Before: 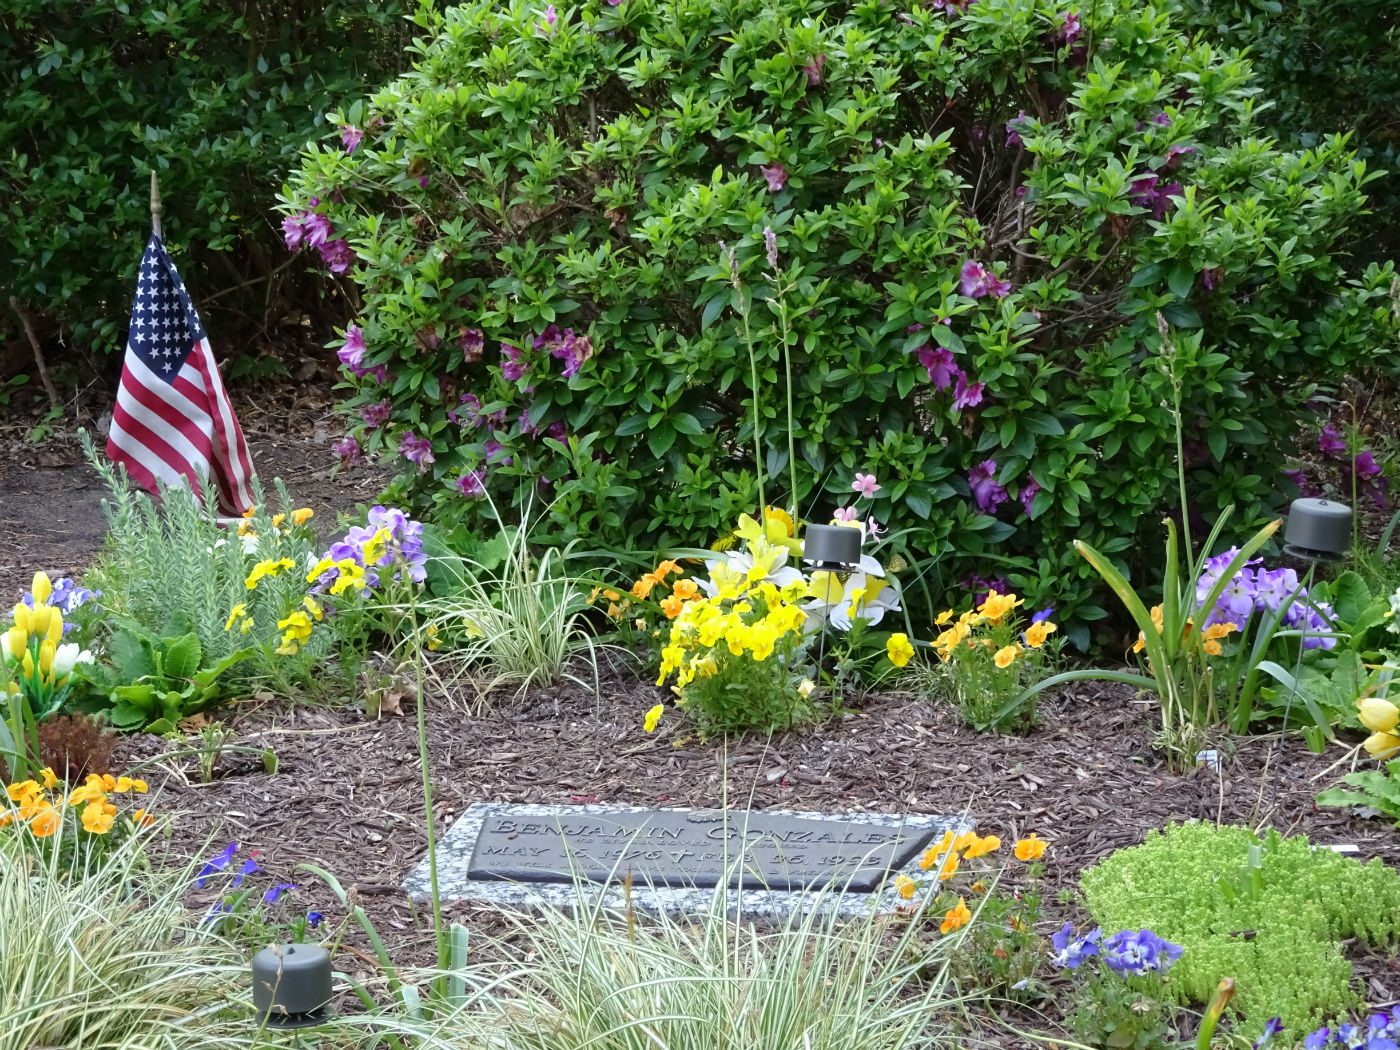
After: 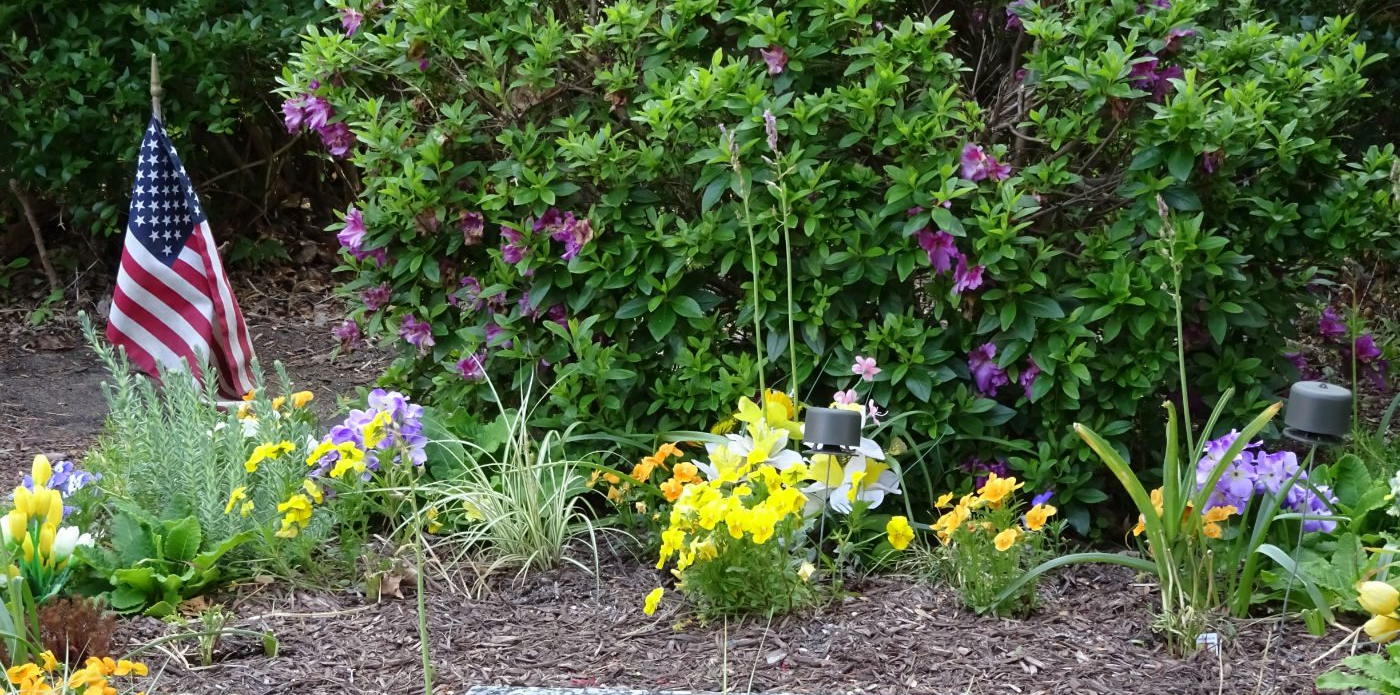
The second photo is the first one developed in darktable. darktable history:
crop: top 11.178%, bottom 22.544%
